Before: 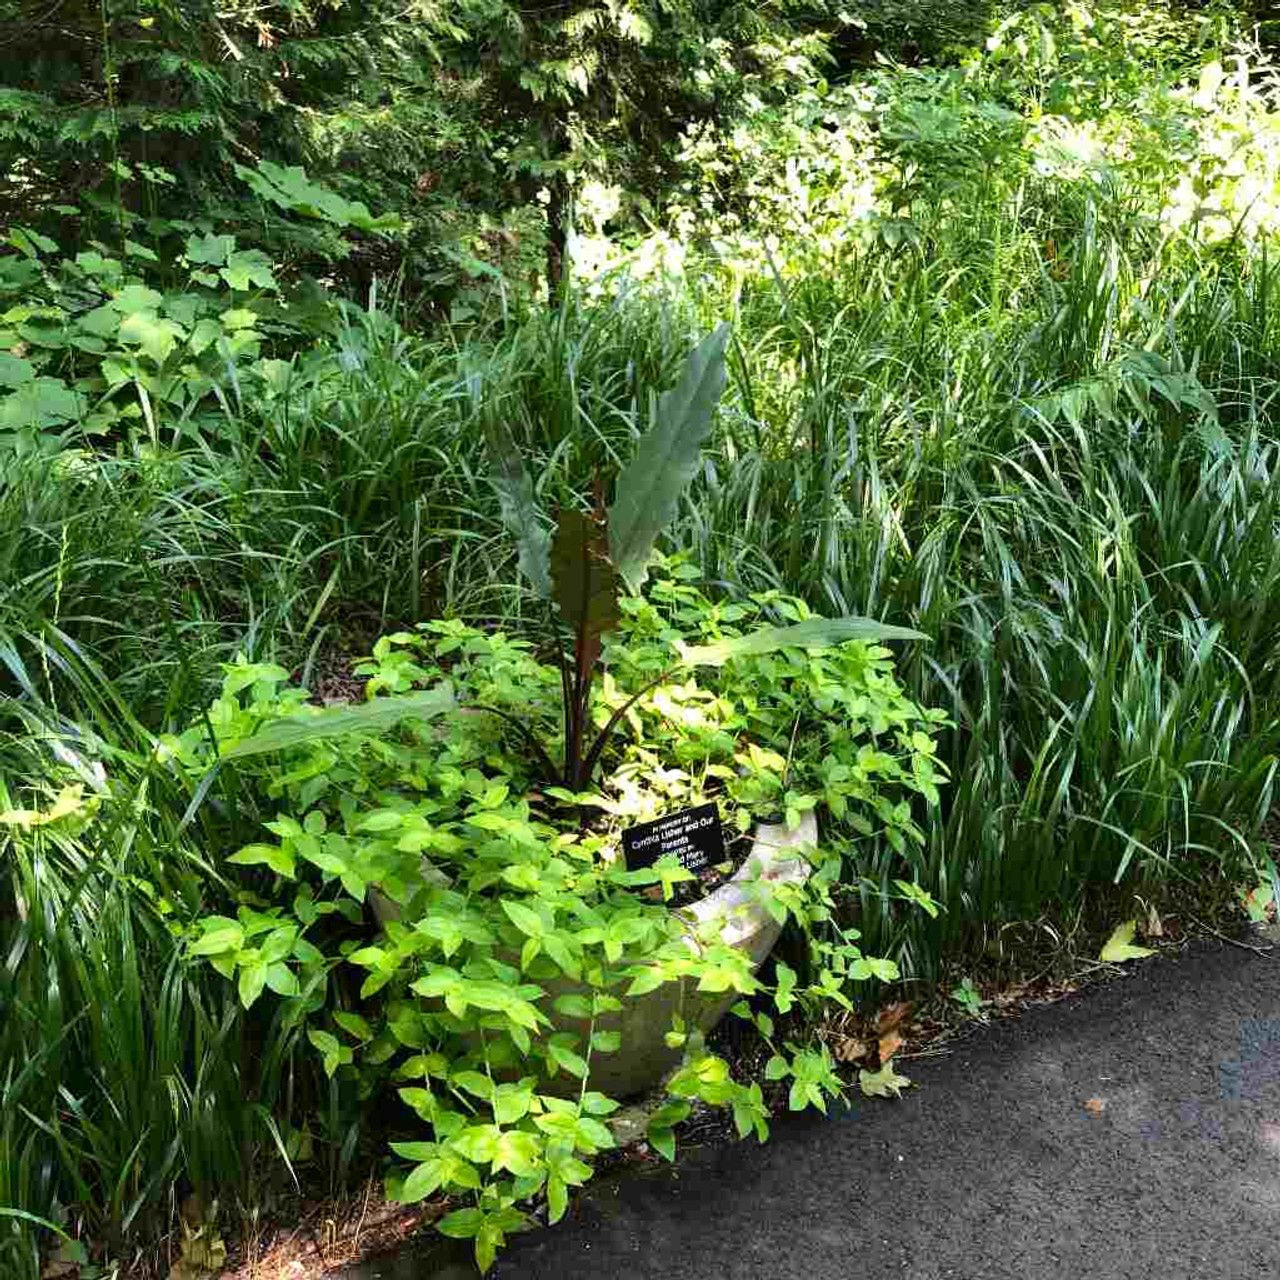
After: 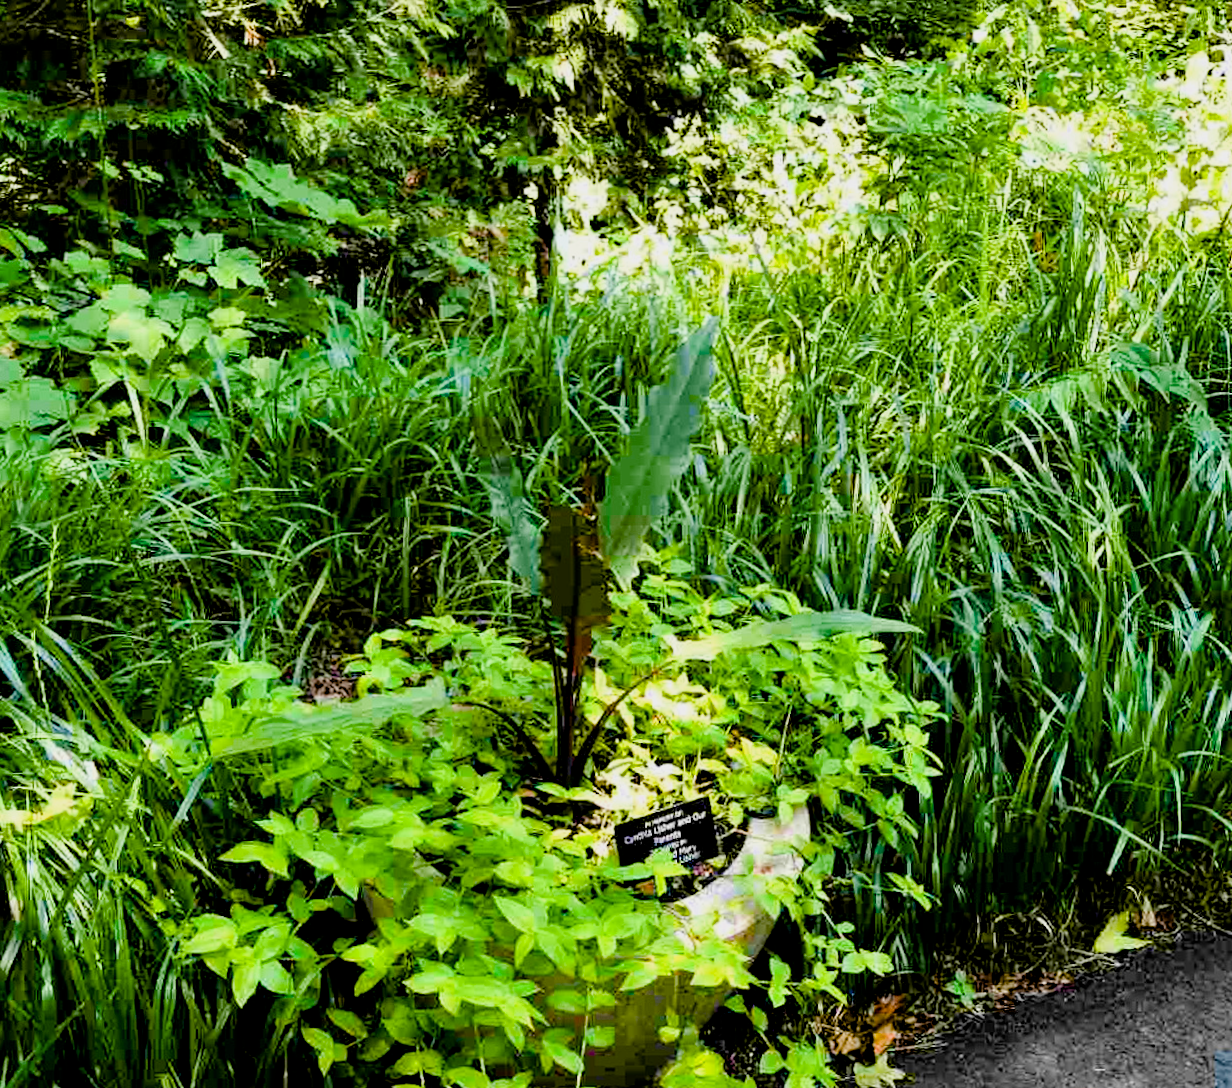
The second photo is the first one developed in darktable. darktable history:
exposure: black level correction 0.005, exposure 0.279 EV, compensate highlight preservation false
filmic rgb: black relative exposure -7.65 EV, white relative exposure 4.56 EV, hardness 3.61
crop and rotate: angle 0.46°, left 0.316%, right 2.659%, bottom 14.28%
color balance rgb: global offset › luminance -0.509%, perceptual saturation grading › global saturation 39.245%, perceptual saturation grading › highlights -25.87%, perceptual saturation grading › mid-tones 35.268%, perceptual saturation grading › shadows 35.439%, perceptual brilliance grading › global brilliance 10.893%, global vibrance 9.811%
